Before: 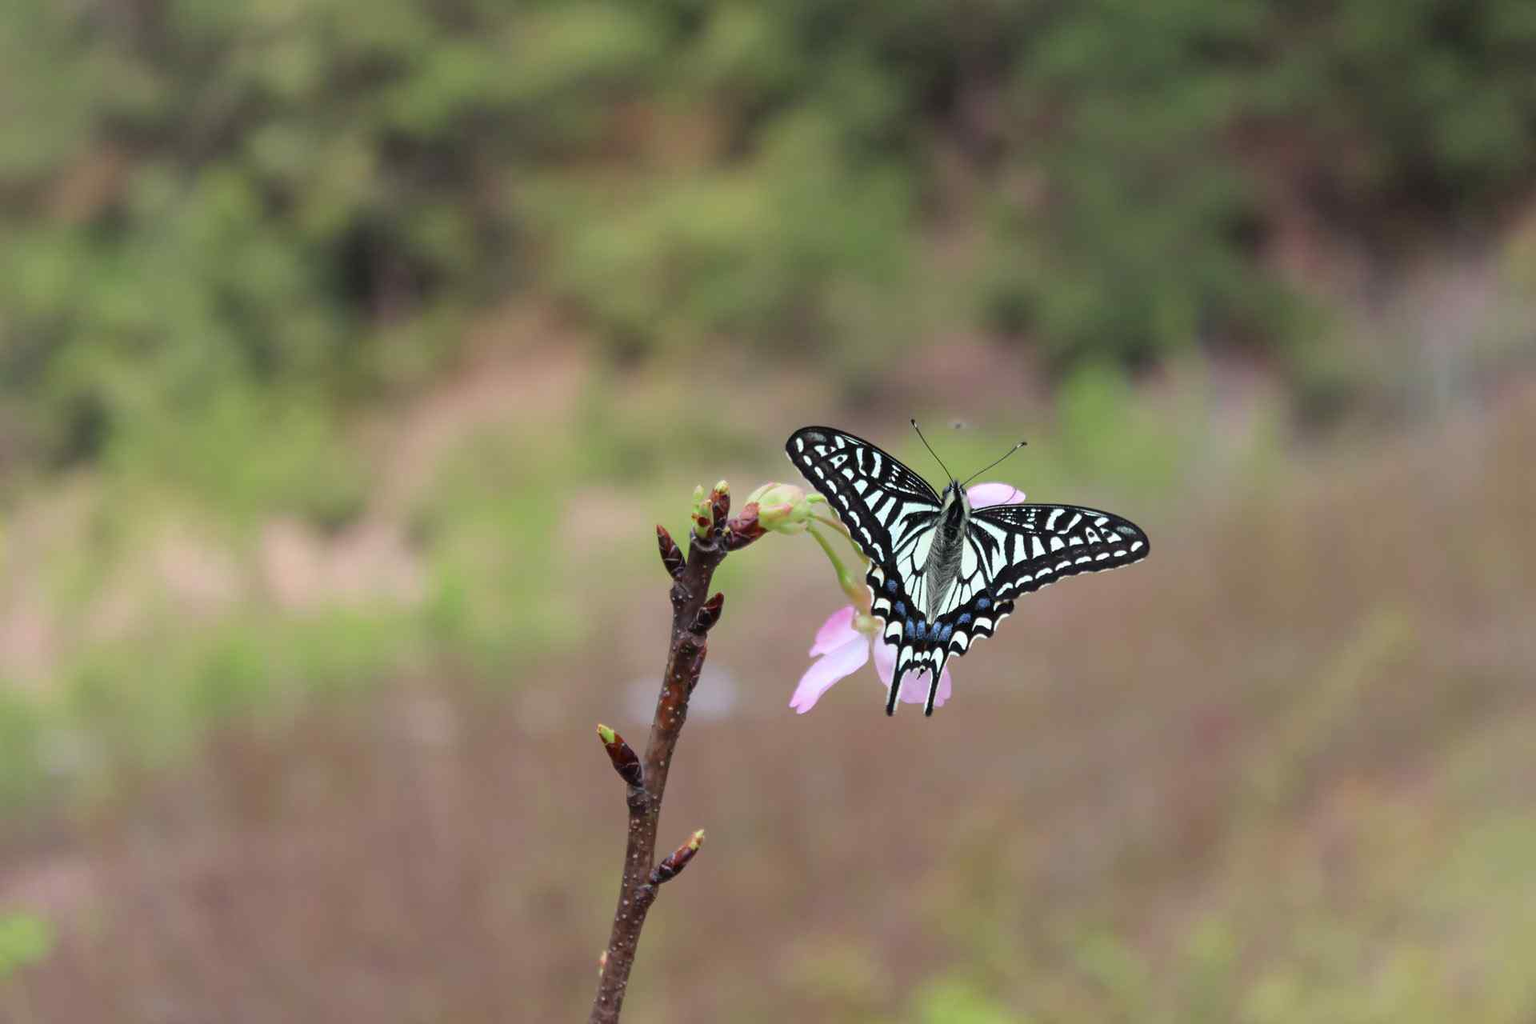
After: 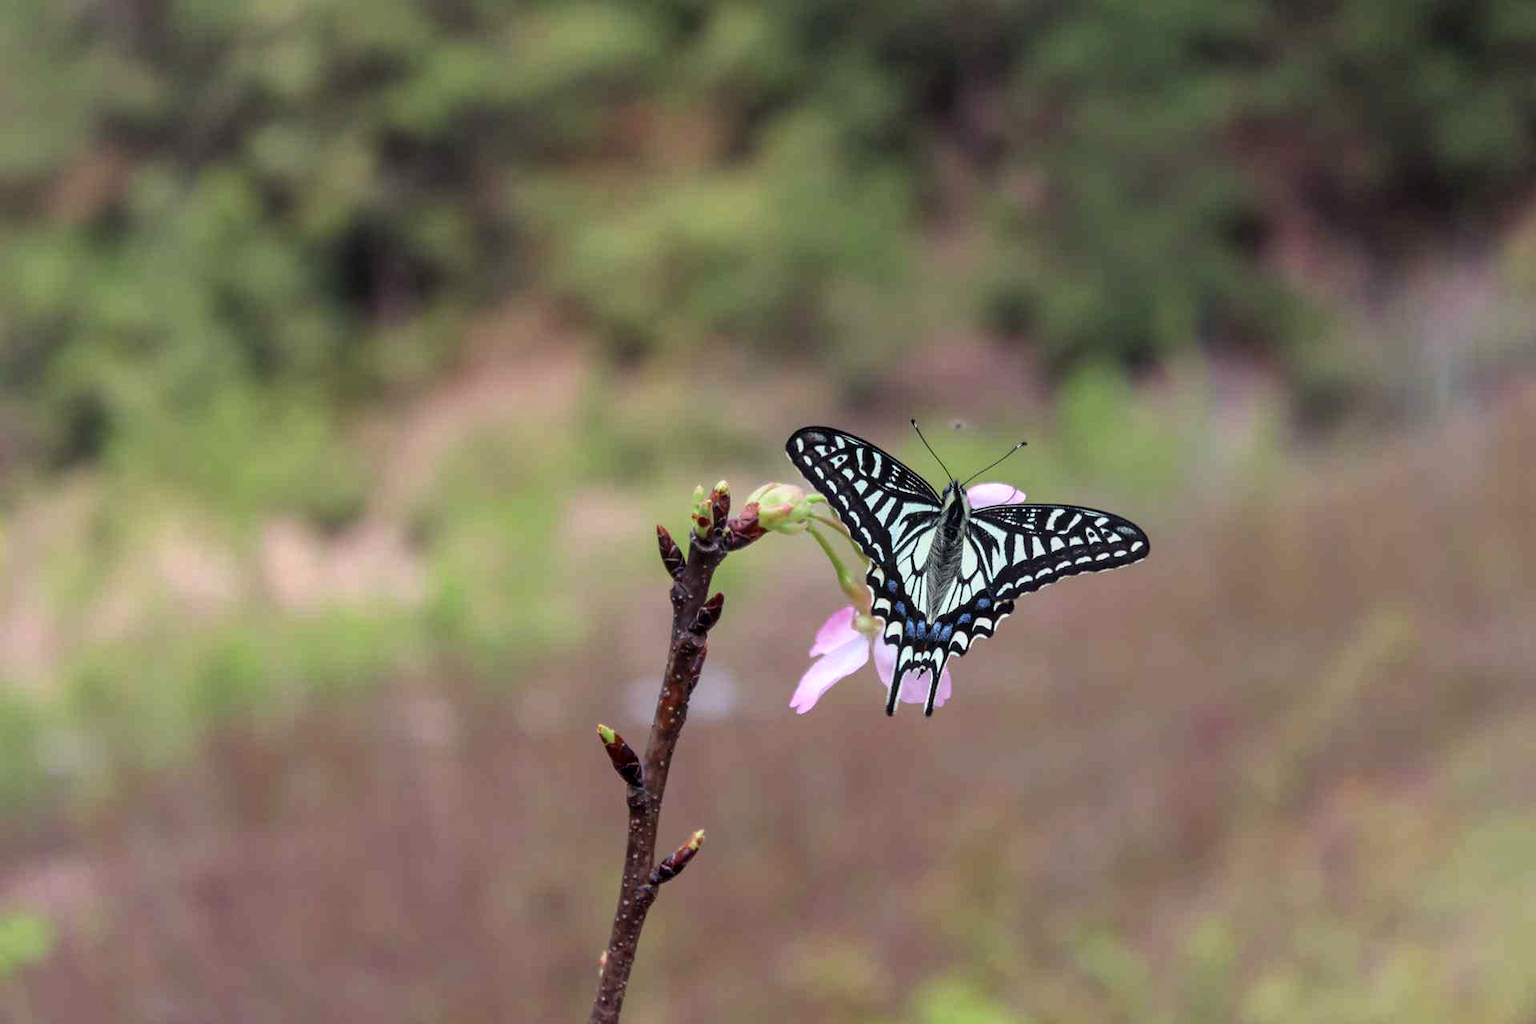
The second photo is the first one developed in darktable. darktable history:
local contrast: on, module defaults
color balance: gamma [0.9, 0.988, 0.975, 1.025], gain [1.05, 1, 1, 1]
